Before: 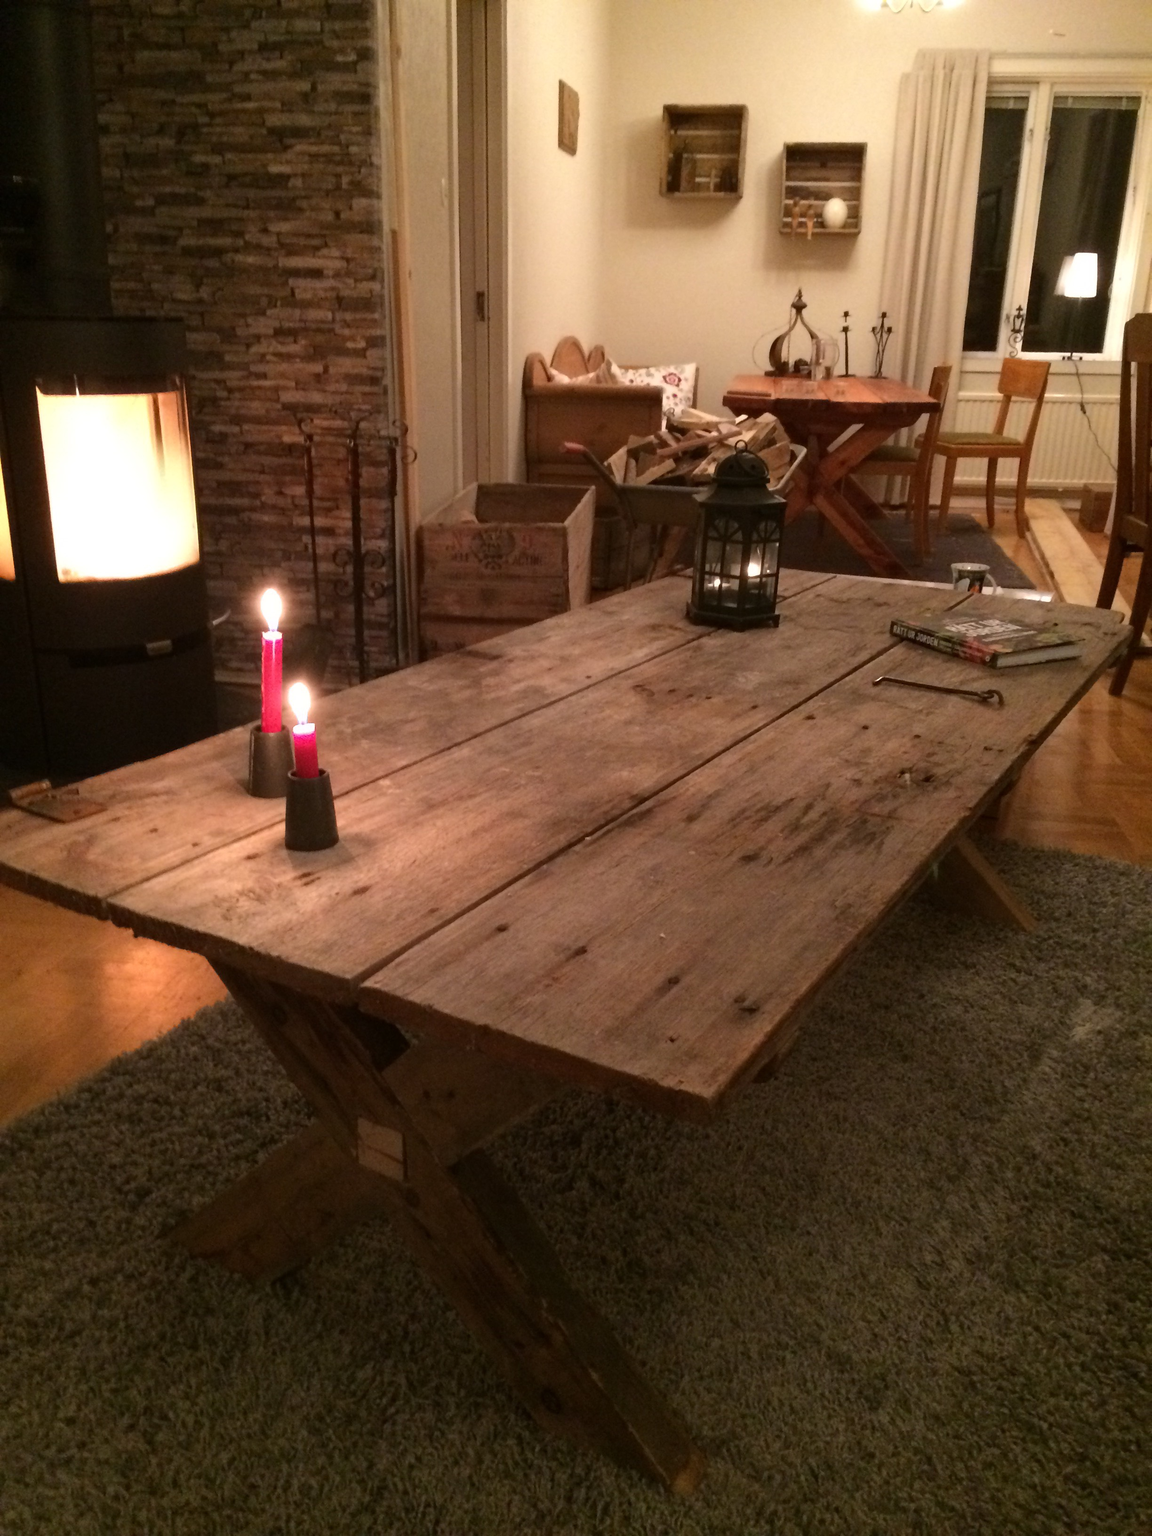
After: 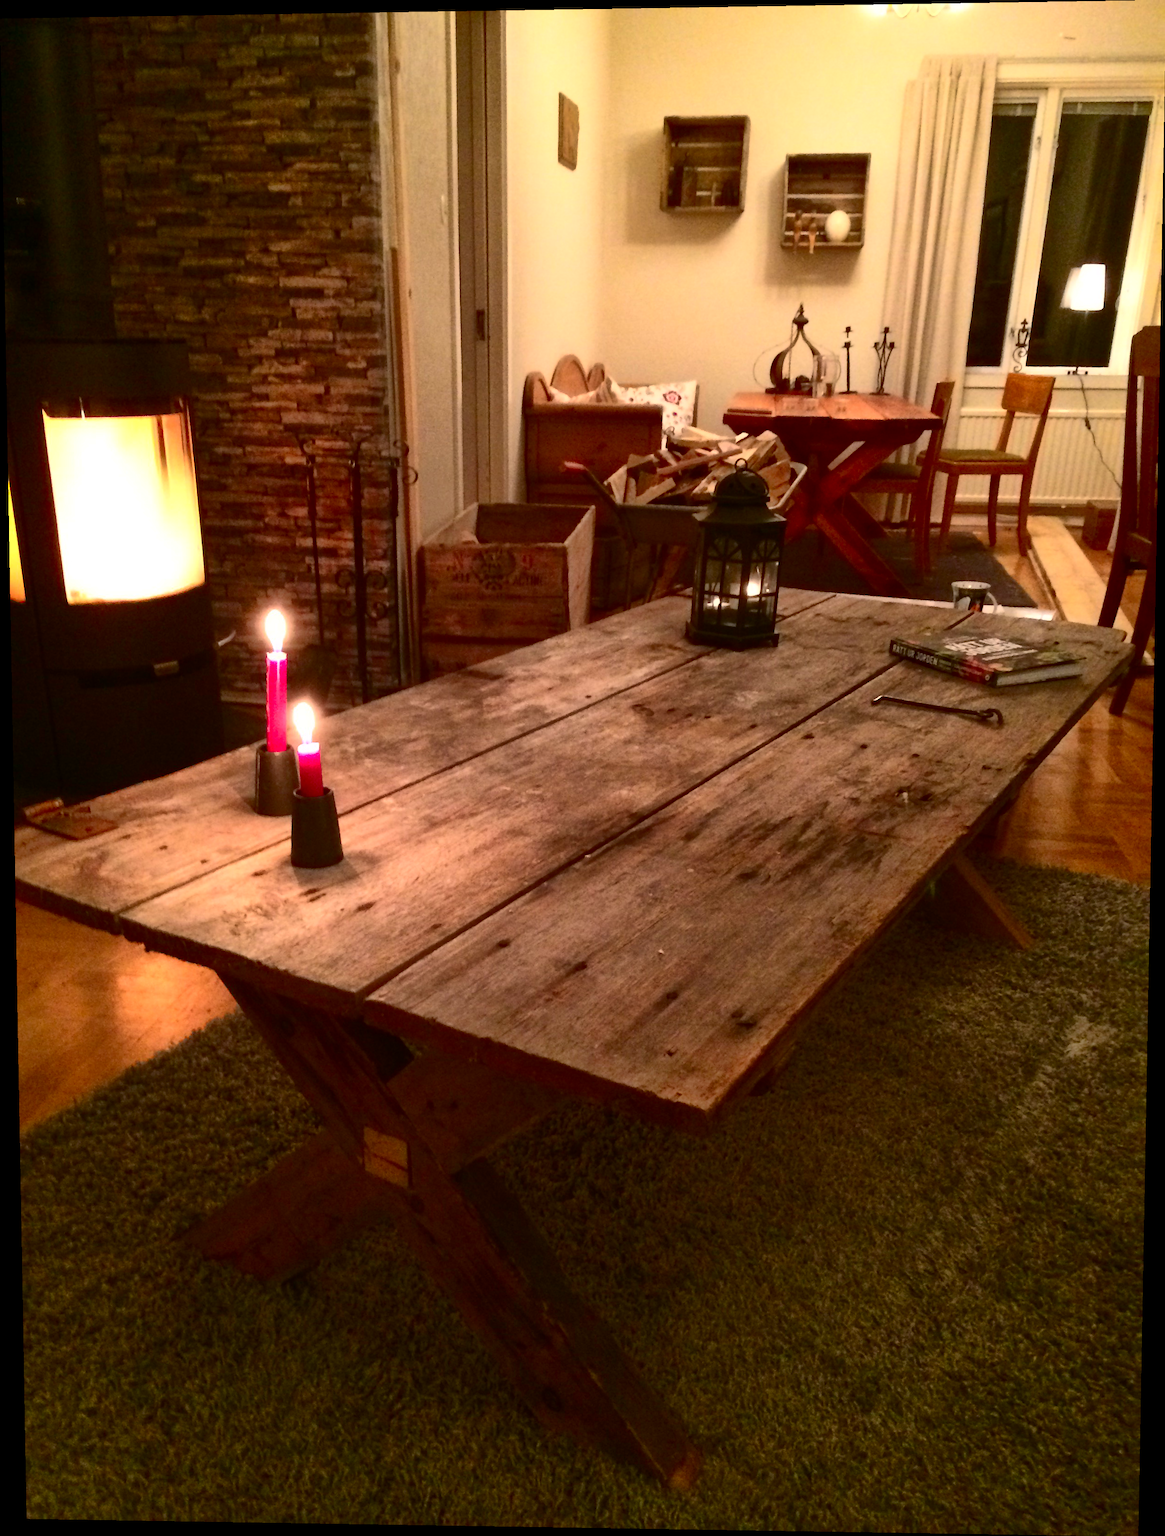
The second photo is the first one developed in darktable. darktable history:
rotate and perspective: lens shift (vertical) 0.048, lens shift (horizontal) -0.024, automatic cropping off
shadows and highlights: on, module defaults
contrast brightness saturation: contrast 0.4, brightness 0.05, saturation 0.25
